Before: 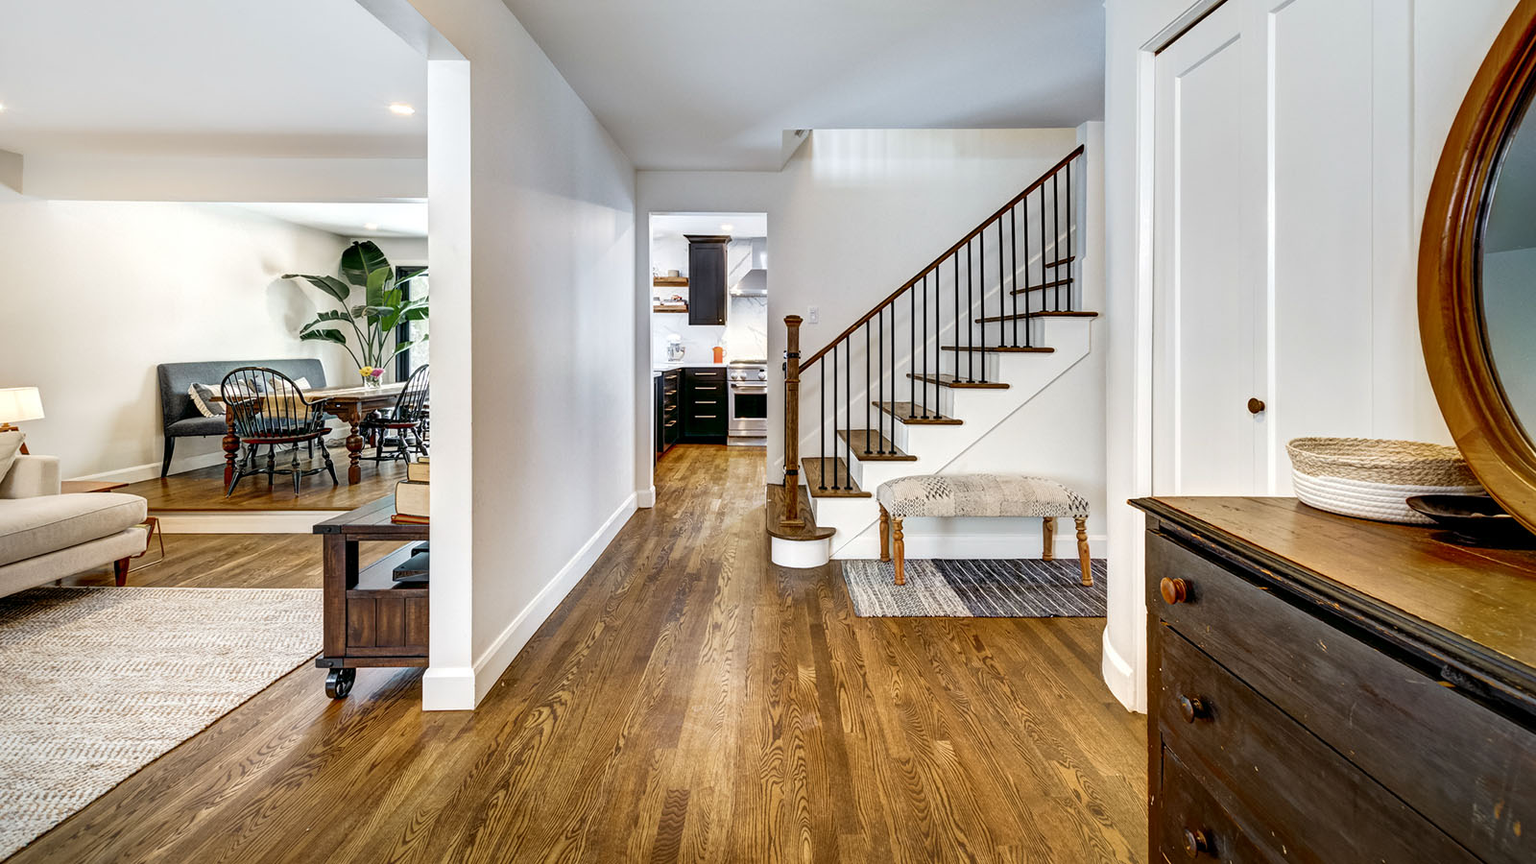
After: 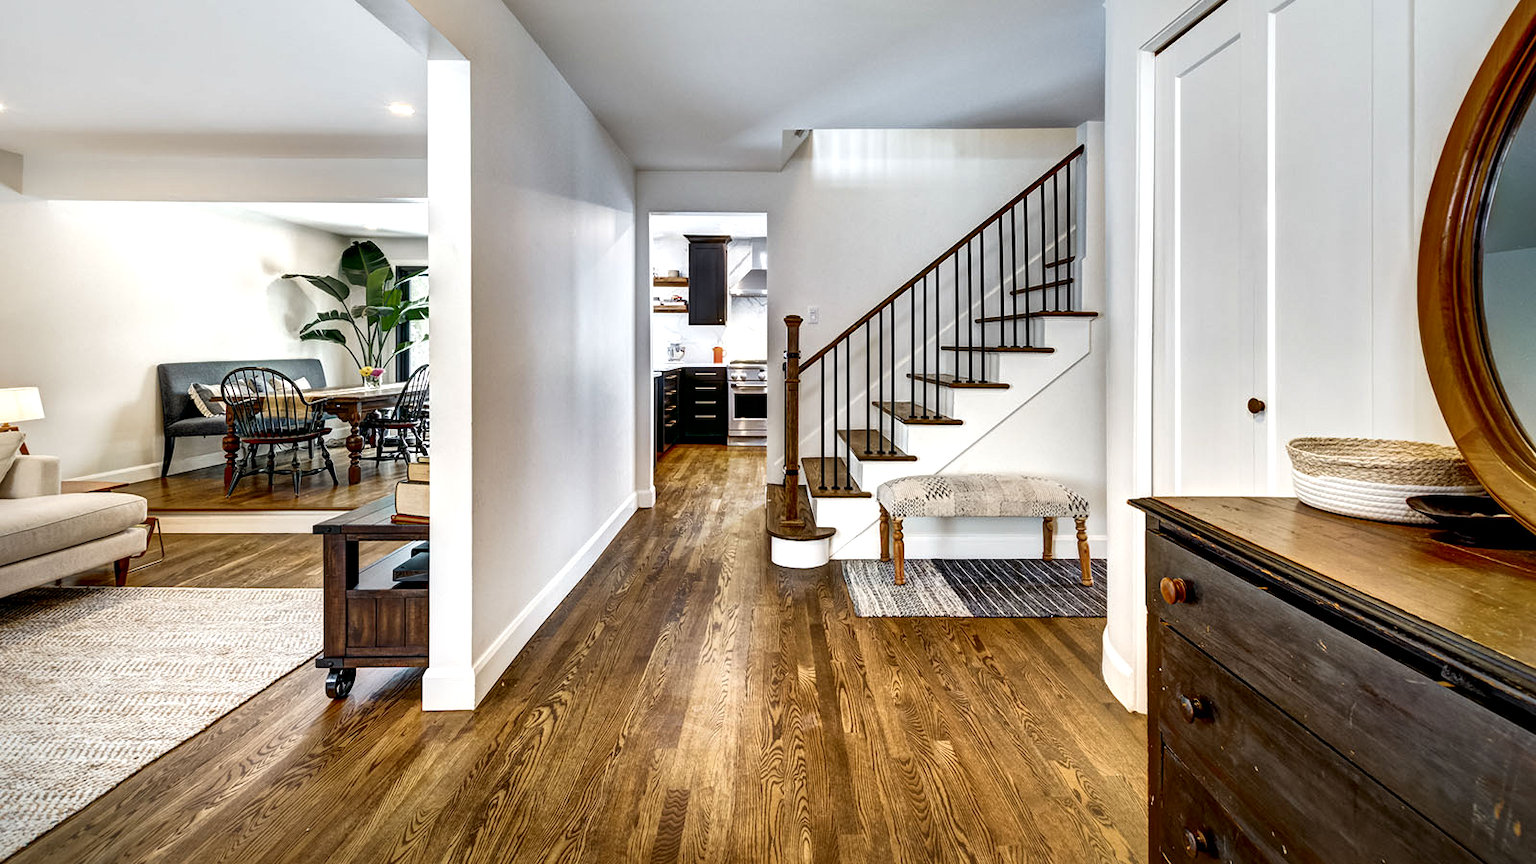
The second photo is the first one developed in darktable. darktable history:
local contrast: mode bilateral grid, contrast 100, coarseness 99, detail 165%, midtone range 0.2
